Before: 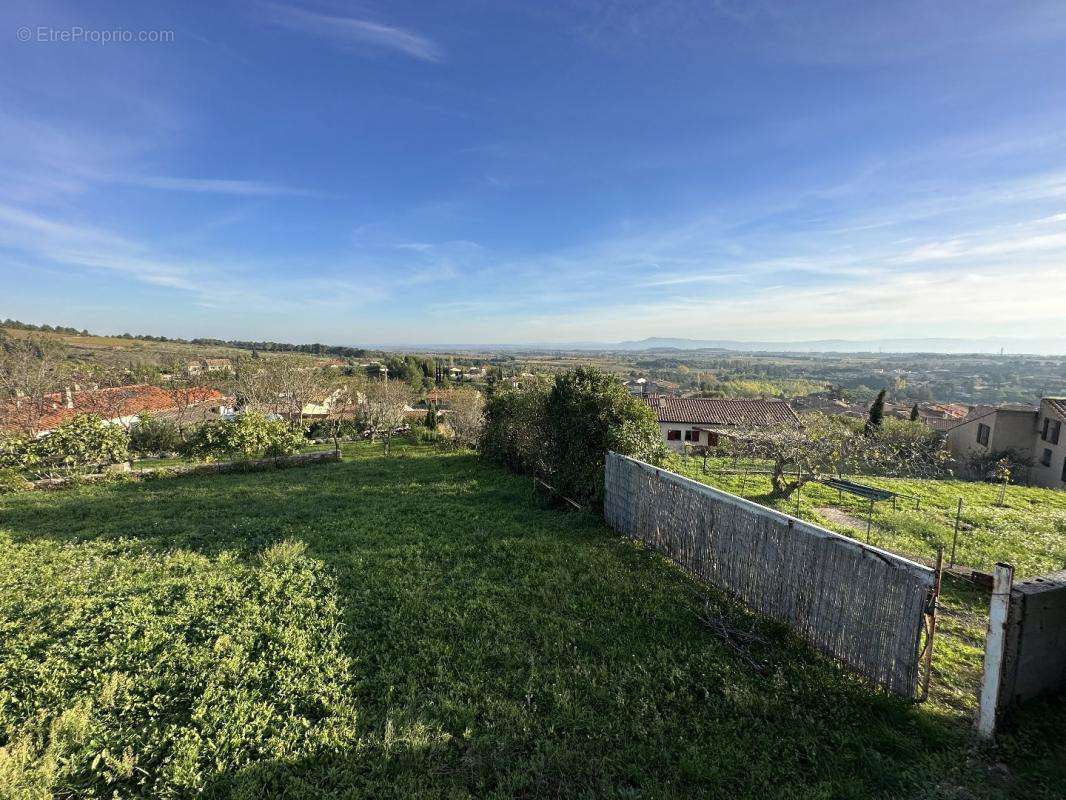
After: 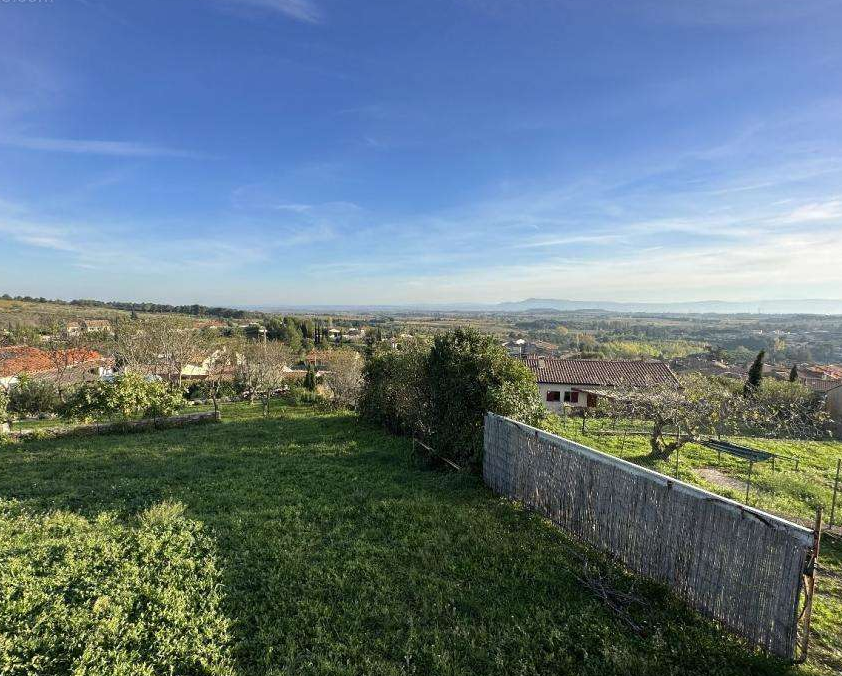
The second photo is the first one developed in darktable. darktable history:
crop: left 11.37%, top 4.988%, right 9.554%, bottom 10.458%
tone equalizer: edges refinement/feathering 500, mask exposure compensation -1.57 EV, preserve details no
